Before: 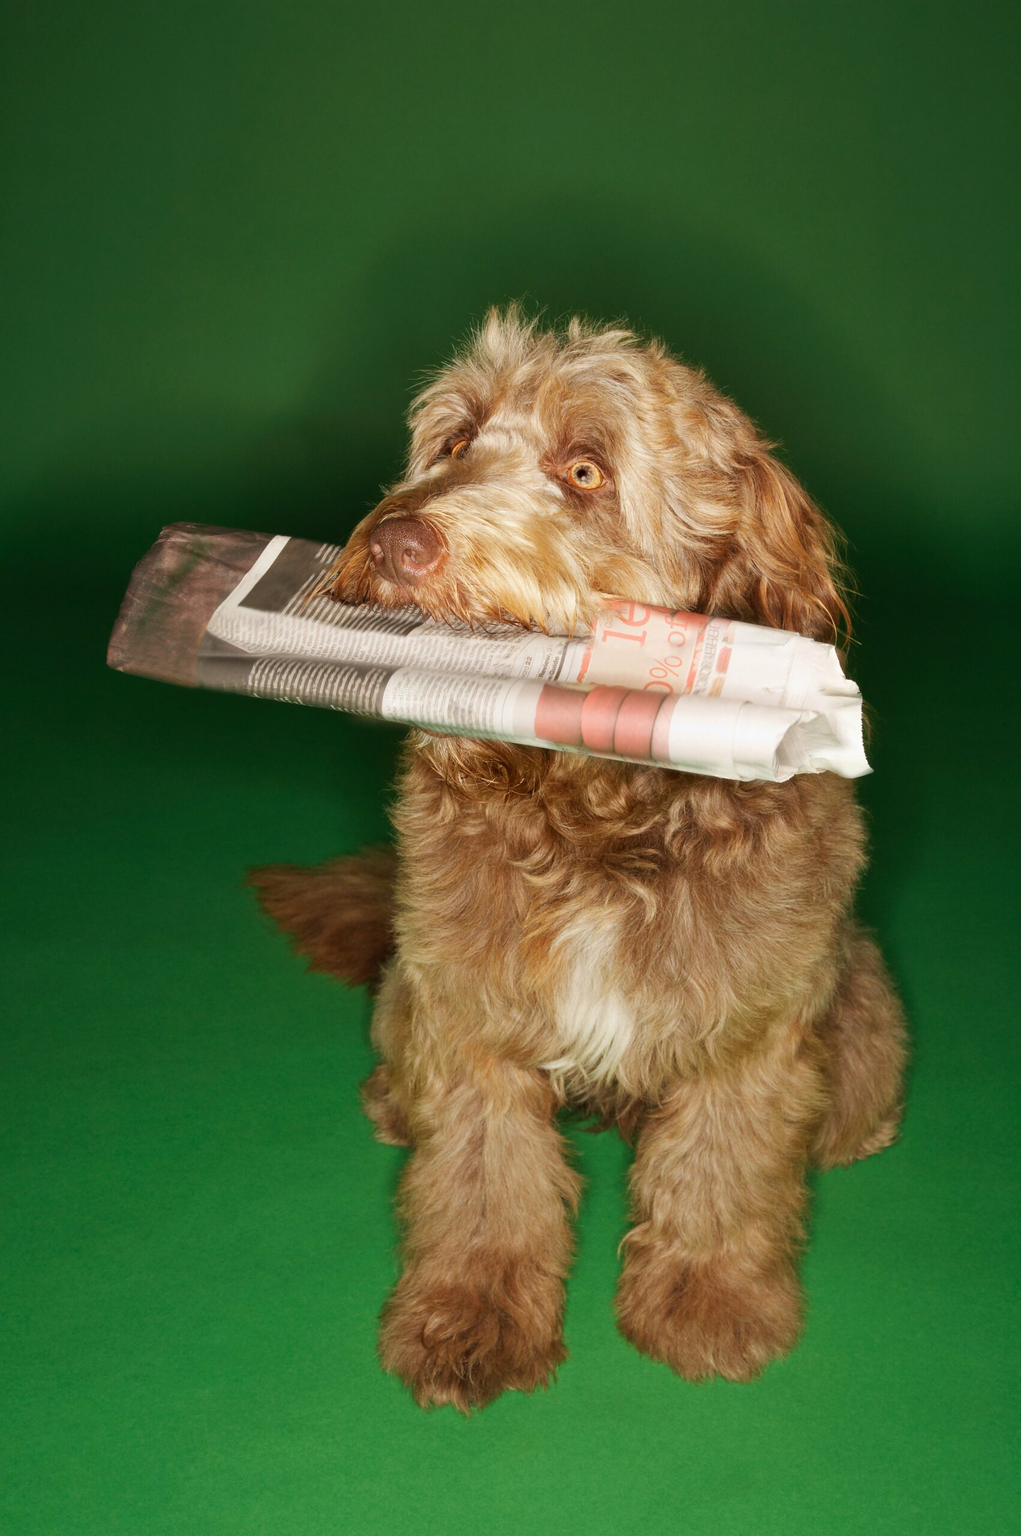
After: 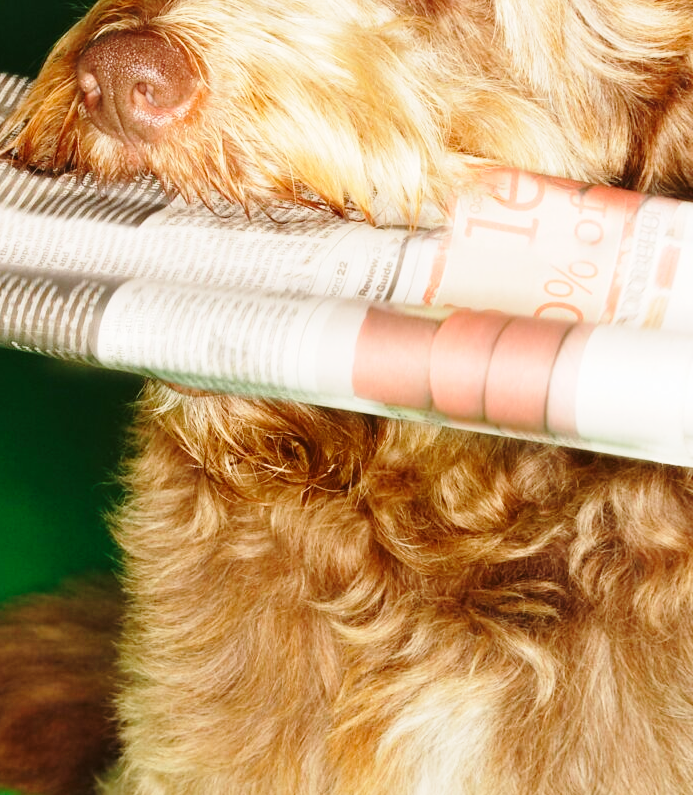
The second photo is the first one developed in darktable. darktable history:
crop: left 31.71%, top 32.576%, right 27.567%, bottom 36.342%
base curve: curves: ch0 [(0, 0) (0.028, 0.03) (0.121, 0.232) (0.46, 0.748) (0.859, 0.968) (1, 1)], preserve colors none
